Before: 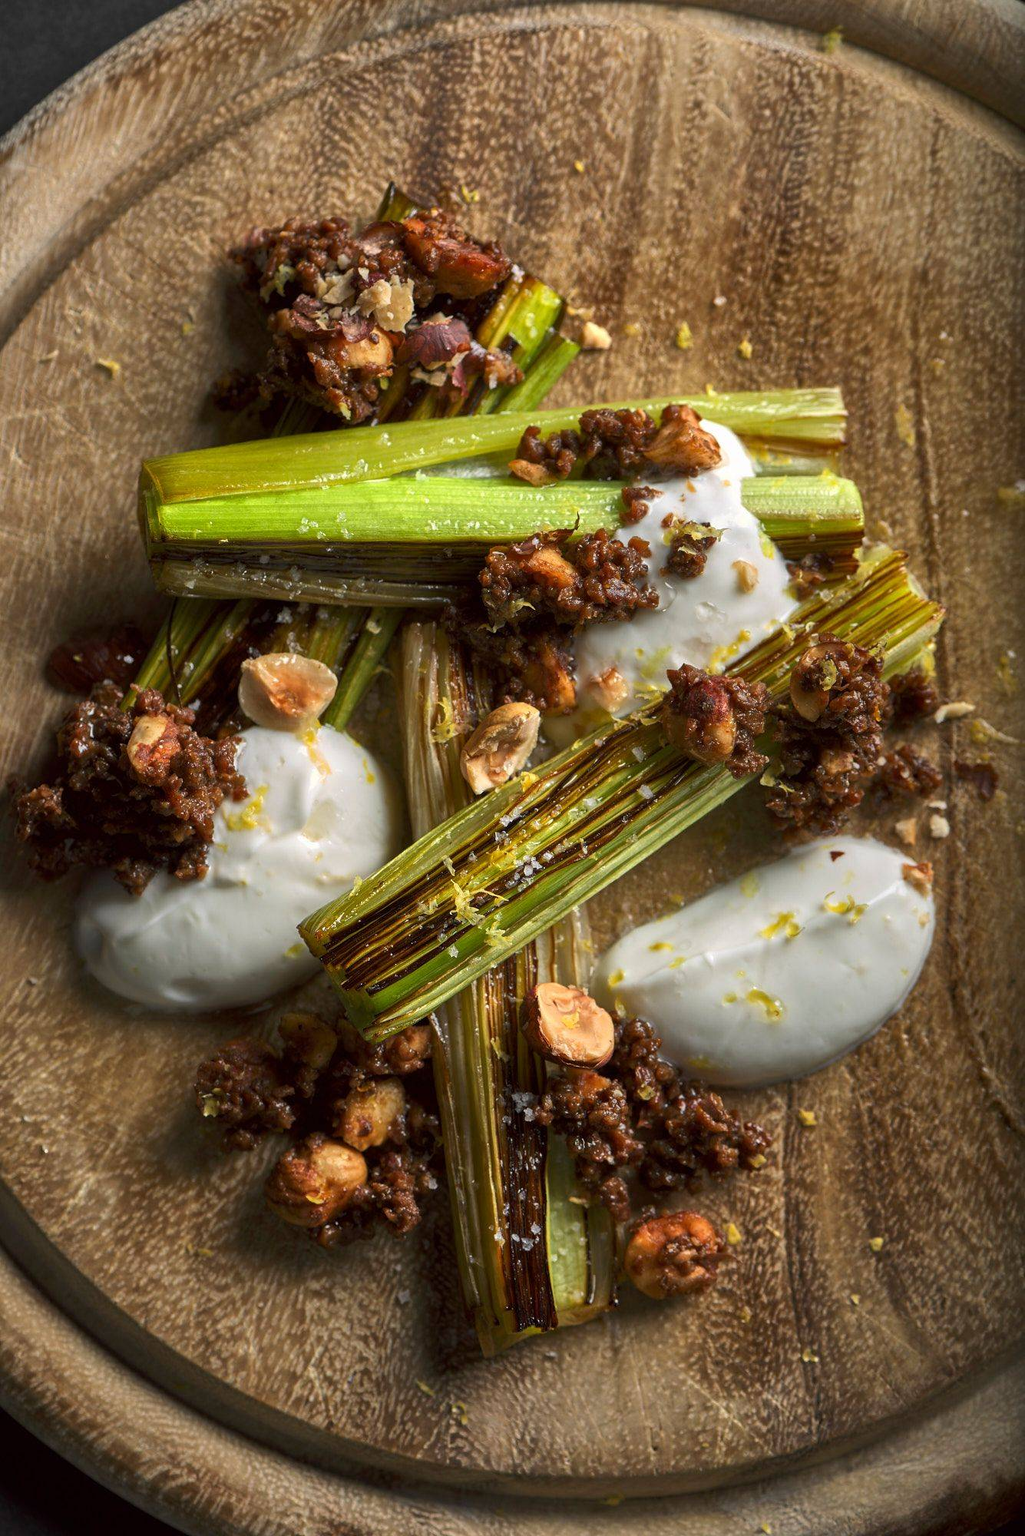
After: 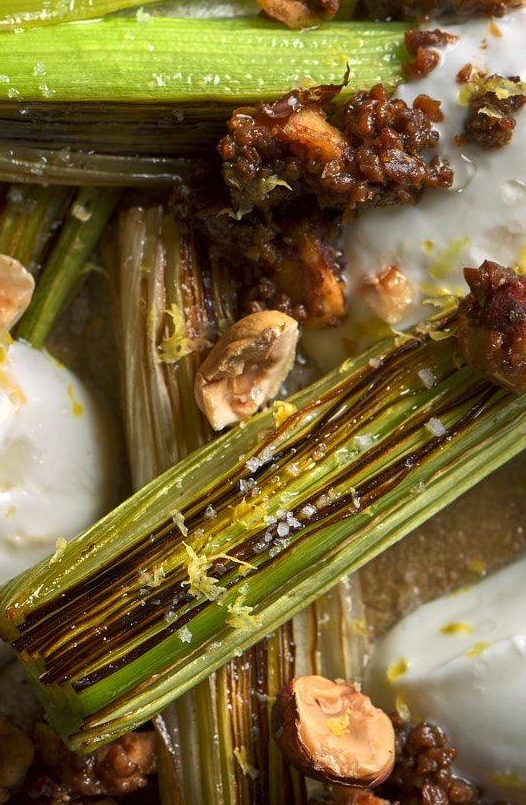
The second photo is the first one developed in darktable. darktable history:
crop: left 30.383%, top 30.202%, right 30.169%, bottom 29.503%
